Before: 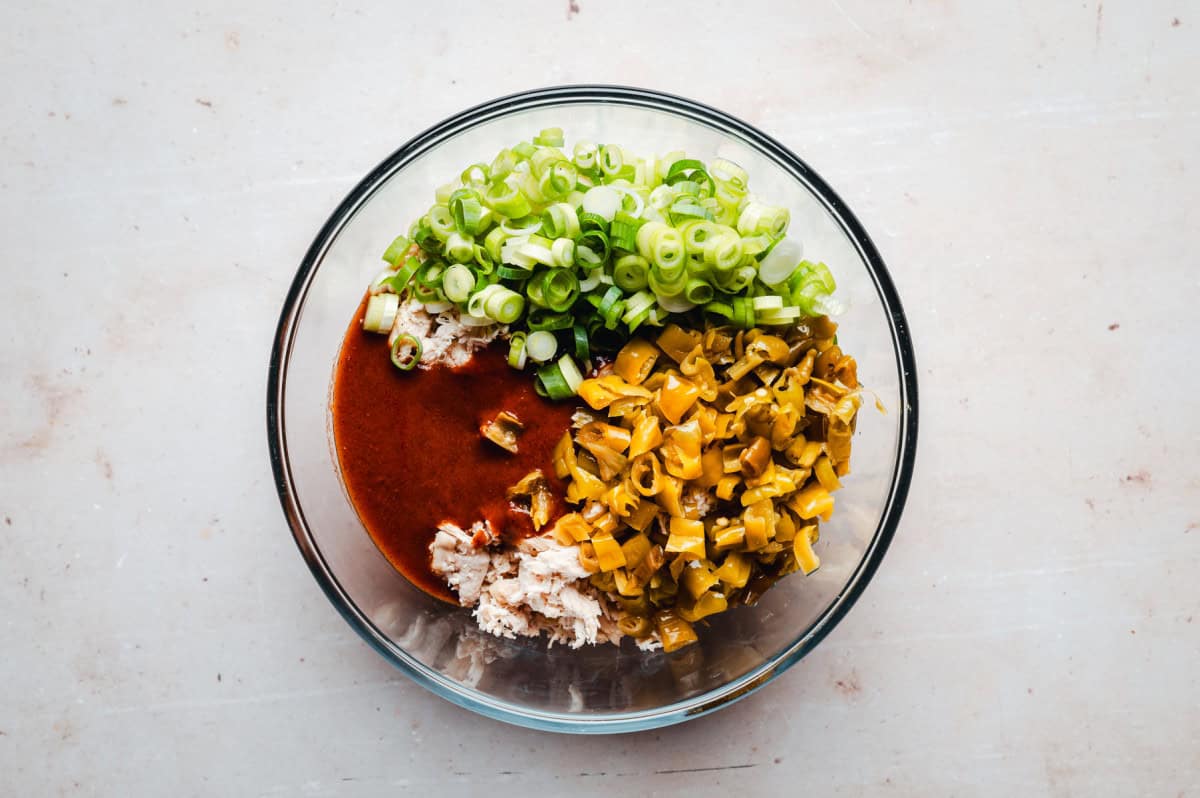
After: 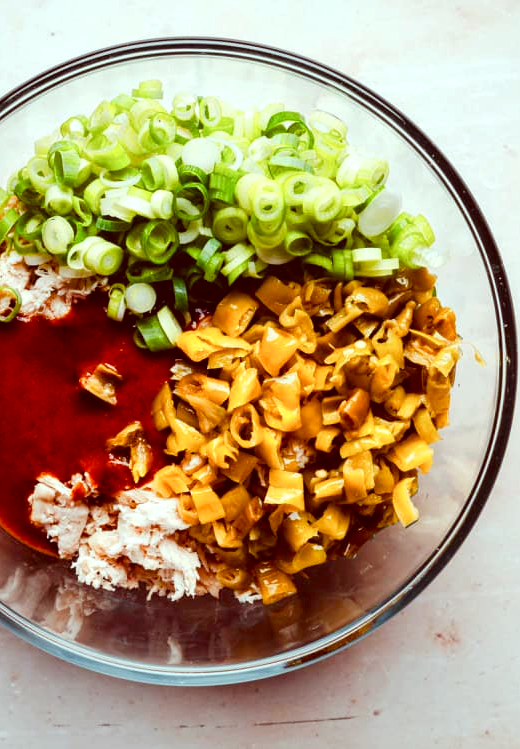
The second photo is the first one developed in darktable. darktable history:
crop: left 33.452%, top 6.025%, right 23.155%
color correction: highlights a* -7.23, highlights b* -0.161, shadows a* 20.08, shadows b* 11.73
color balance rgb: linear chroma grading › shadows 32%, linear chroma grading › global chroma -2%, linear chroma grading › mid-tones 4%, perceptual saturation grading › global saturation -2%, perceptual saturation grading › highlights -8%, perceptual saturation grading › mid-tones 8%, perceptual saturation grading › shadows 4%, perceptual brilliance grading › highlights 8%, perceptual brilliance grading › mid-tones 4%, perceptual brilliance grading › shadows 2%, global vibrance 16%, saturation formula JzAzBz (2021)
